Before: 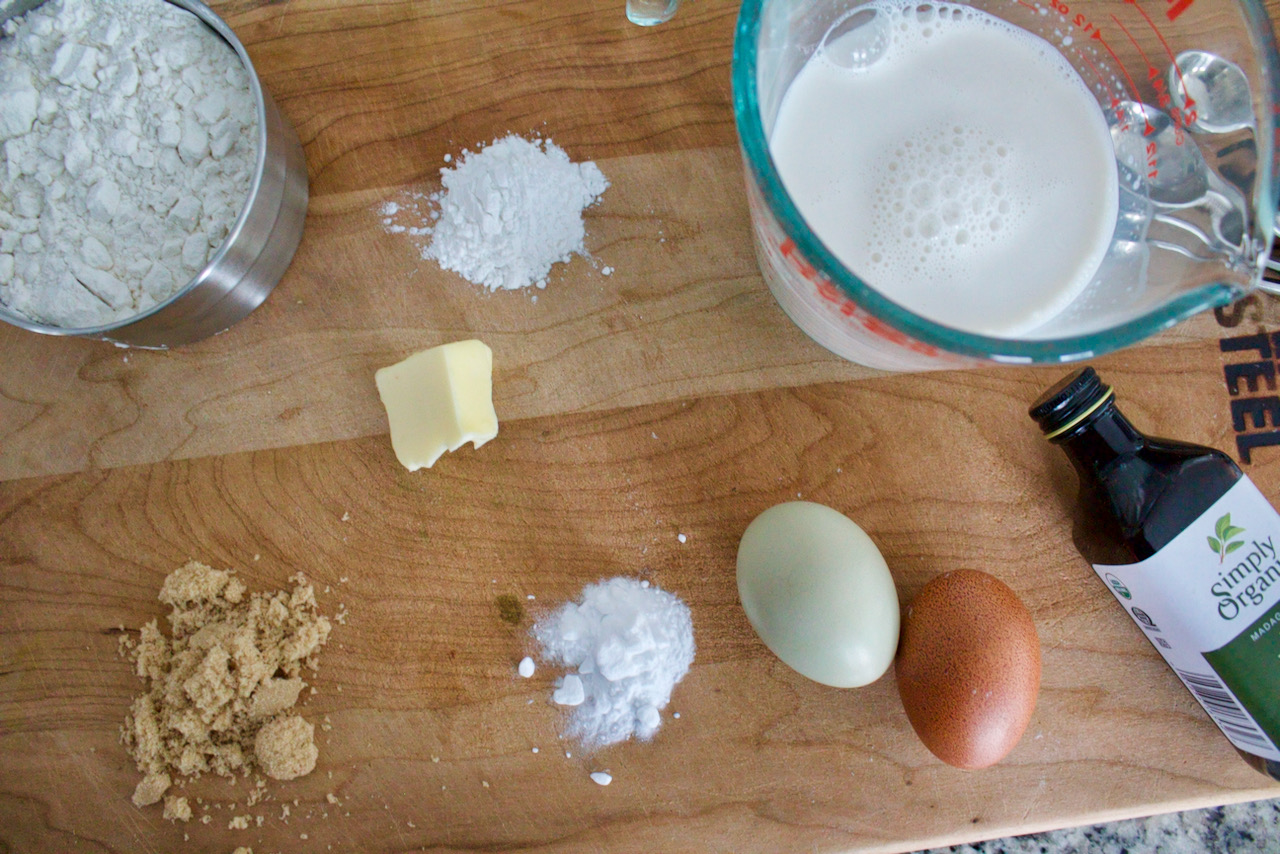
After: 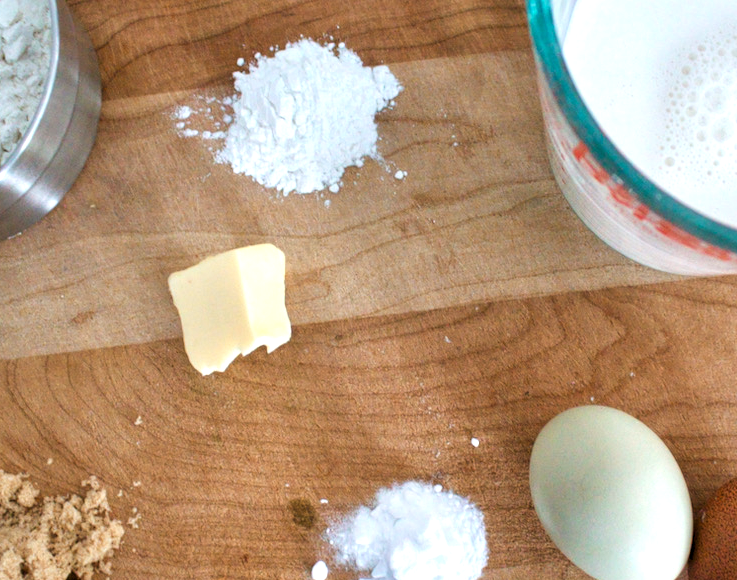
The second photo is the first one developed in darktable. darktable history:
crop: left 16.215%, top 11.286%, right 26.189%, bottom 20.689%
color zones: curves: ch2 [(0, 0.5) (0.143, 0.5) (0.286, 0.416) (0.429, 0.5) (0.571, 0.5) (0.714, 0.5) (0.857, 0.5) (1, 0.5)]
levels: black 0.056%, levels [0.062, 0.494, 0.925]
tone equalizer: -8 EV -0.399 EV, -7 EV -0.399 EV, -6 EV -0.356 EV, -5 EV -0.247 EV, -3 EV 0.188 EV, -2 EV 0.347 EV, -1 EV 0.379 EV, +0 EV 0.417 EV, smoothing diameter 24.77%, edges refinement/feathering 12.94, preserve details guided filter
